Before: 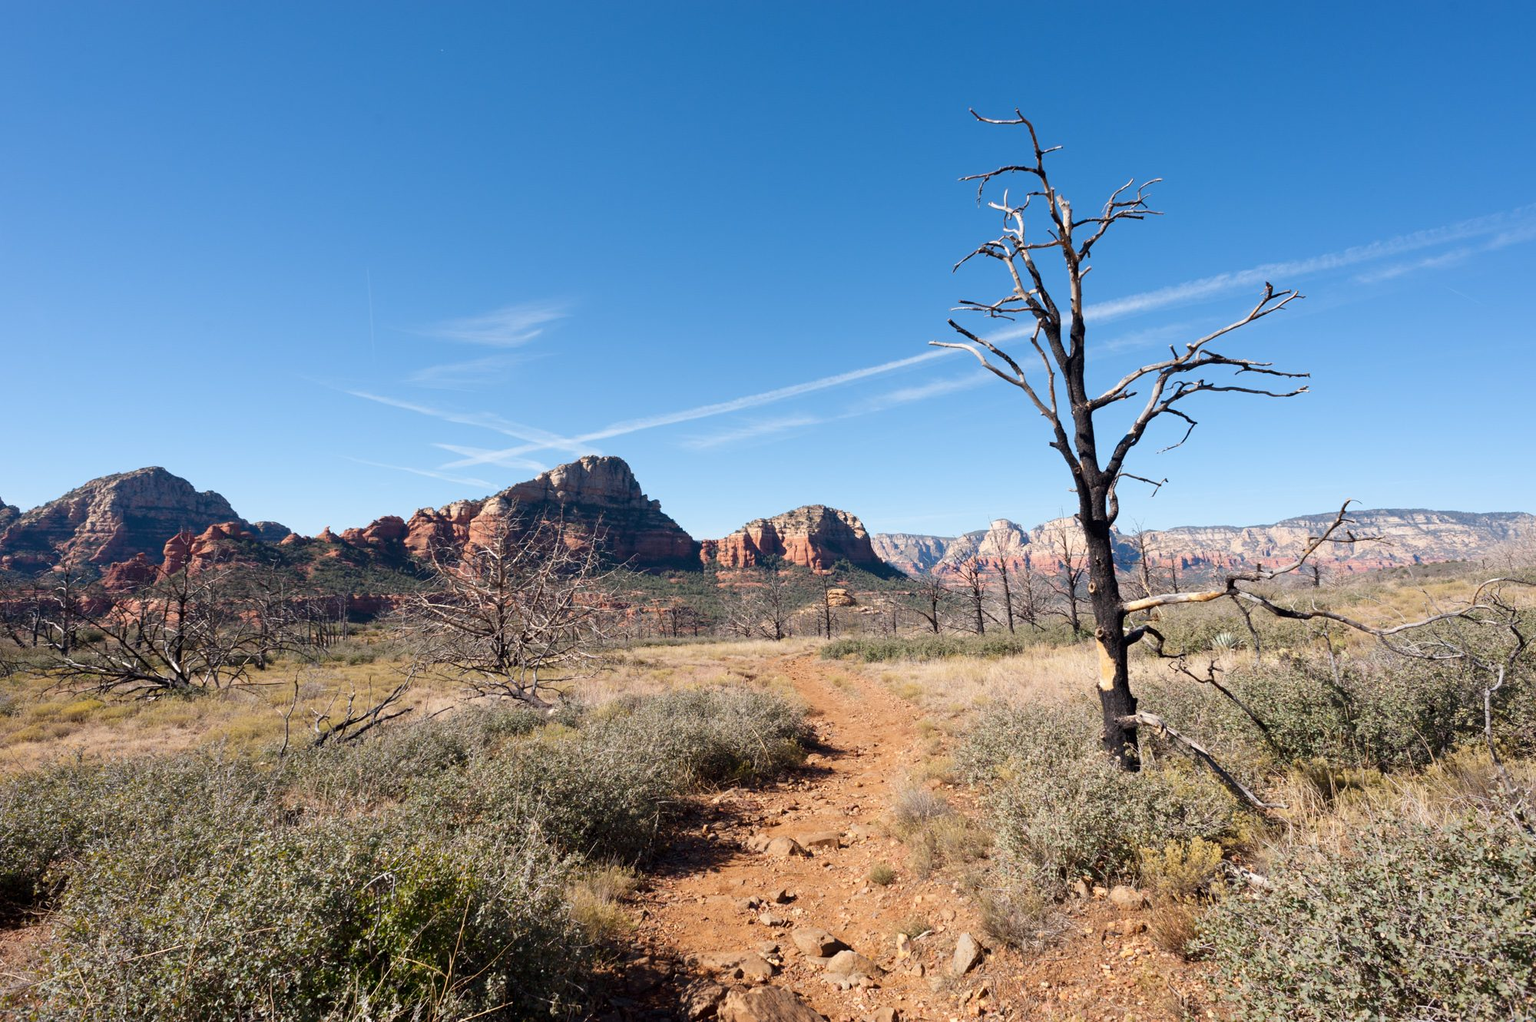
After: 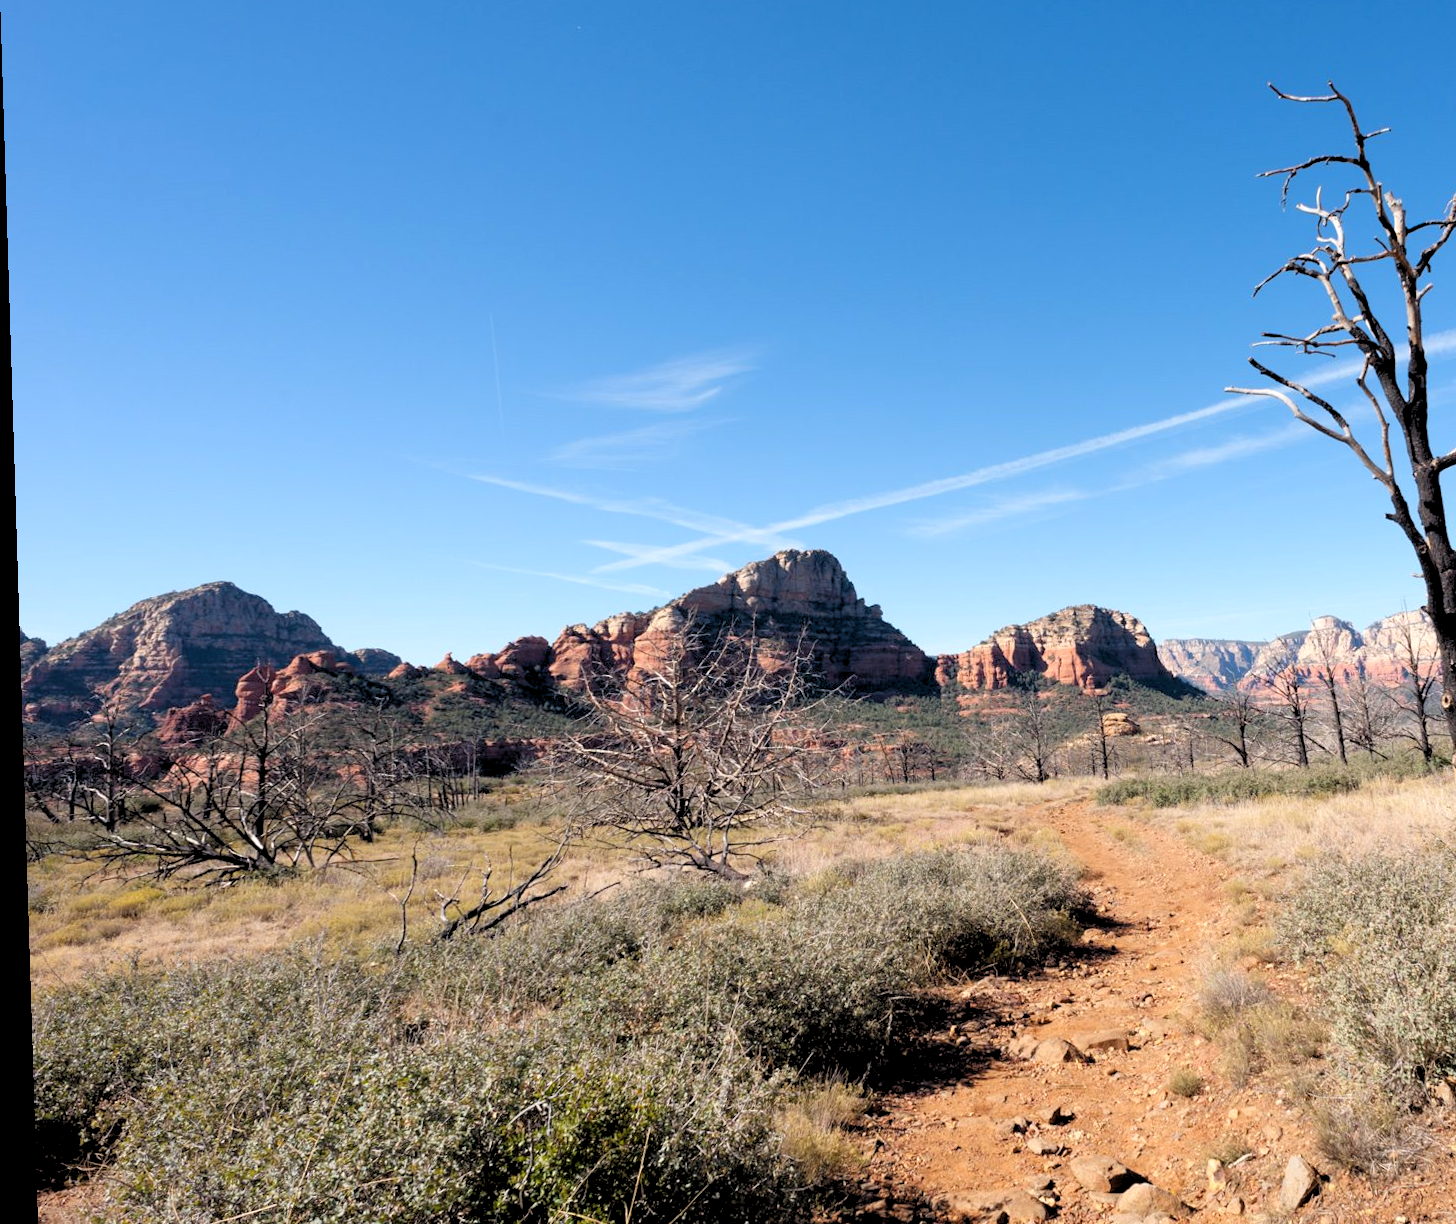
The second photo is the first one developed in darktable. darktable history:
rgb levels: levels [[0.013, 0.434, 0.89], [0, 0.5, 1], [0, 0.5, 1]]
crop: top 5.803%, right 27.864%, bottom 5.804%
rotate and perspective: rotation -1.77°, lens shift (horizontal) 0.004, automatic cropping off
